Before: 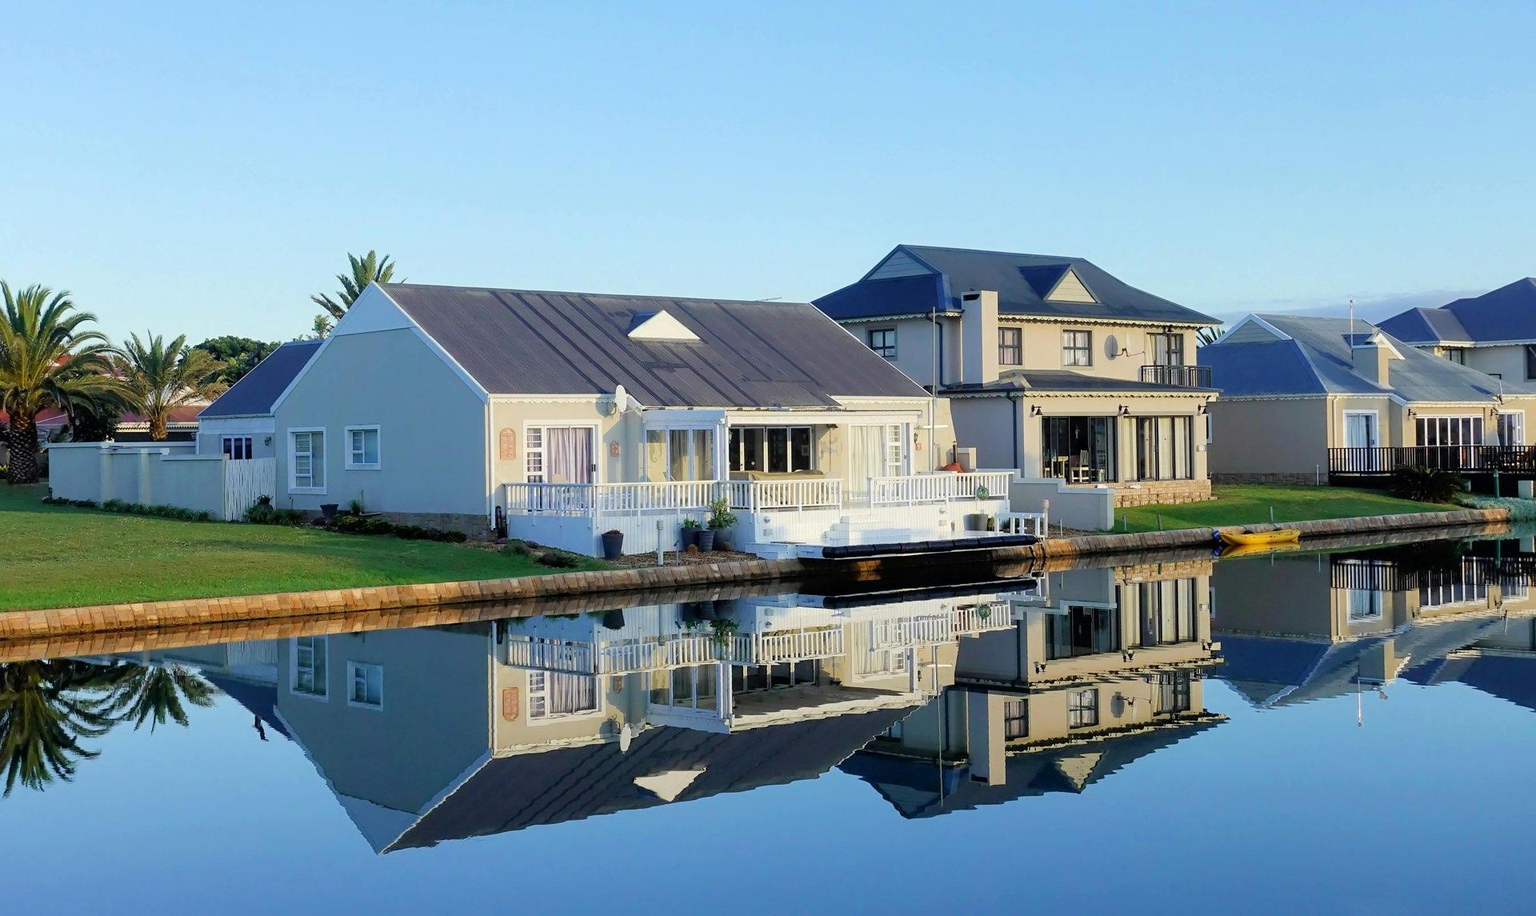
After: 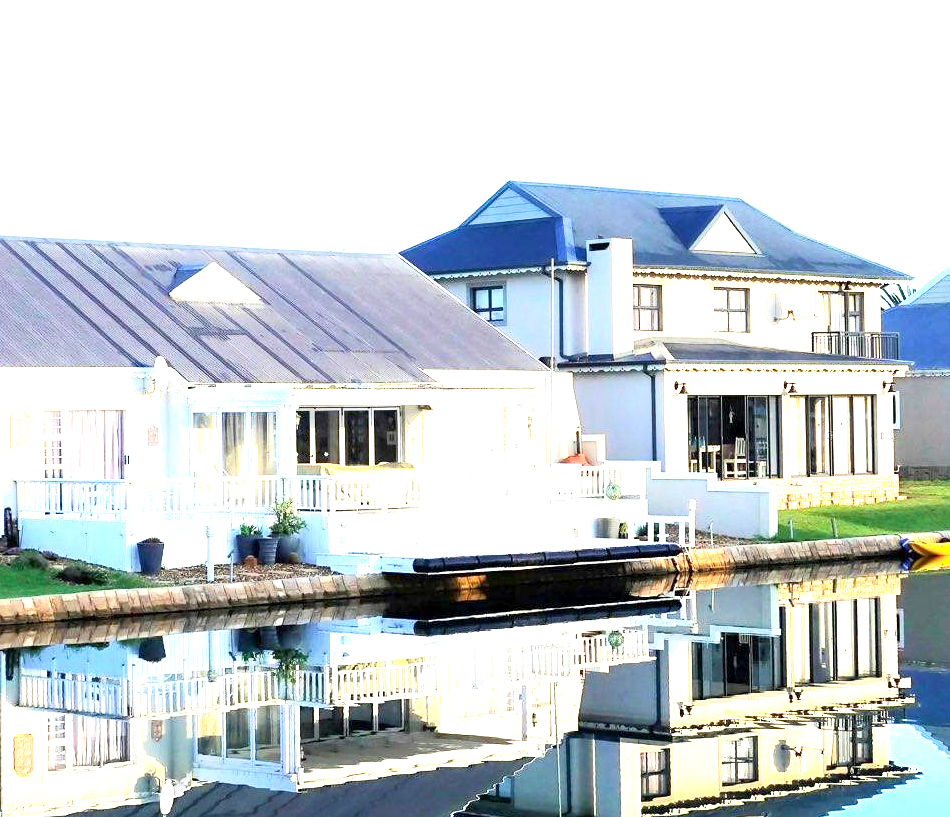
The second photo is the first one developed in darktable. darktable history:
exposure: black level correction 0.001, exposure 1.83 EV, compensate highlight preservation false
crop: left 32.049%, top 10.993%, right 18.428%, bottom 17.597%
shadows and highlights: shadows 0.871, highlights 39.97
